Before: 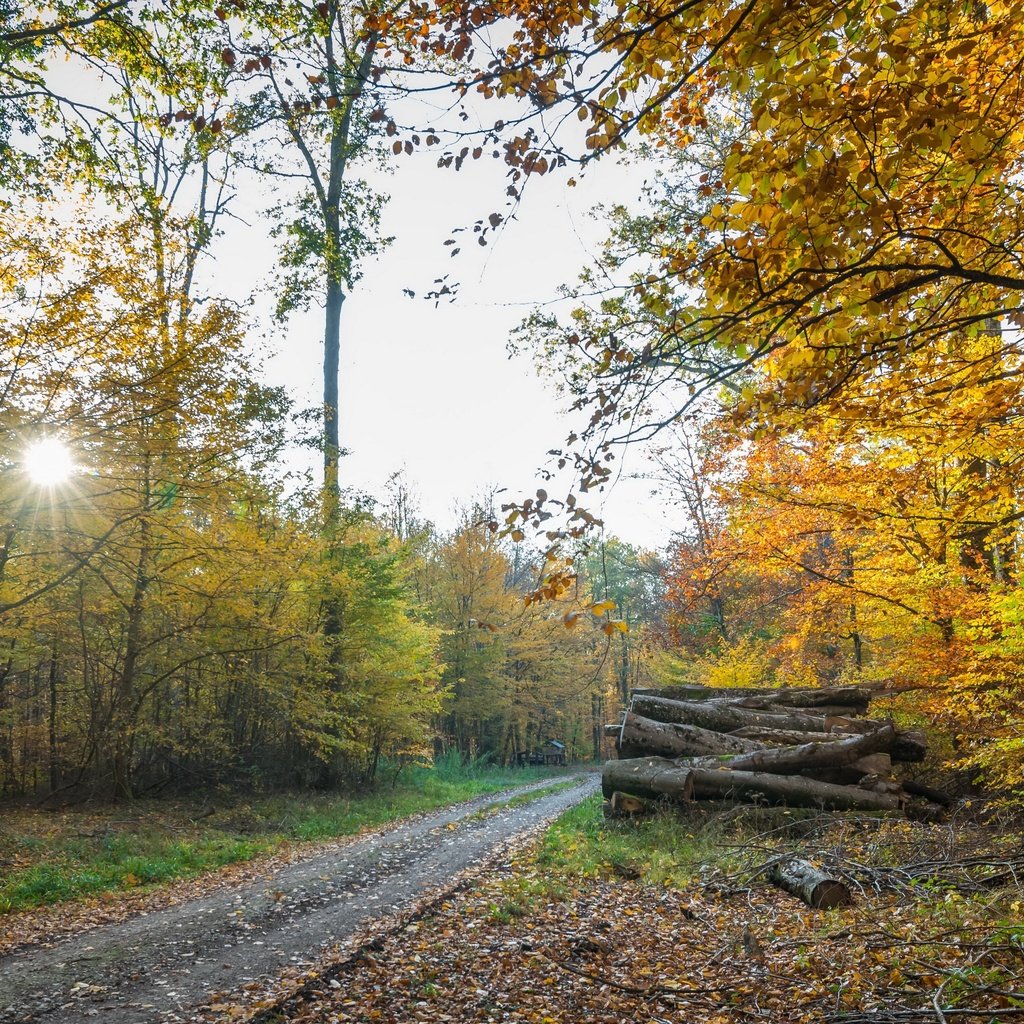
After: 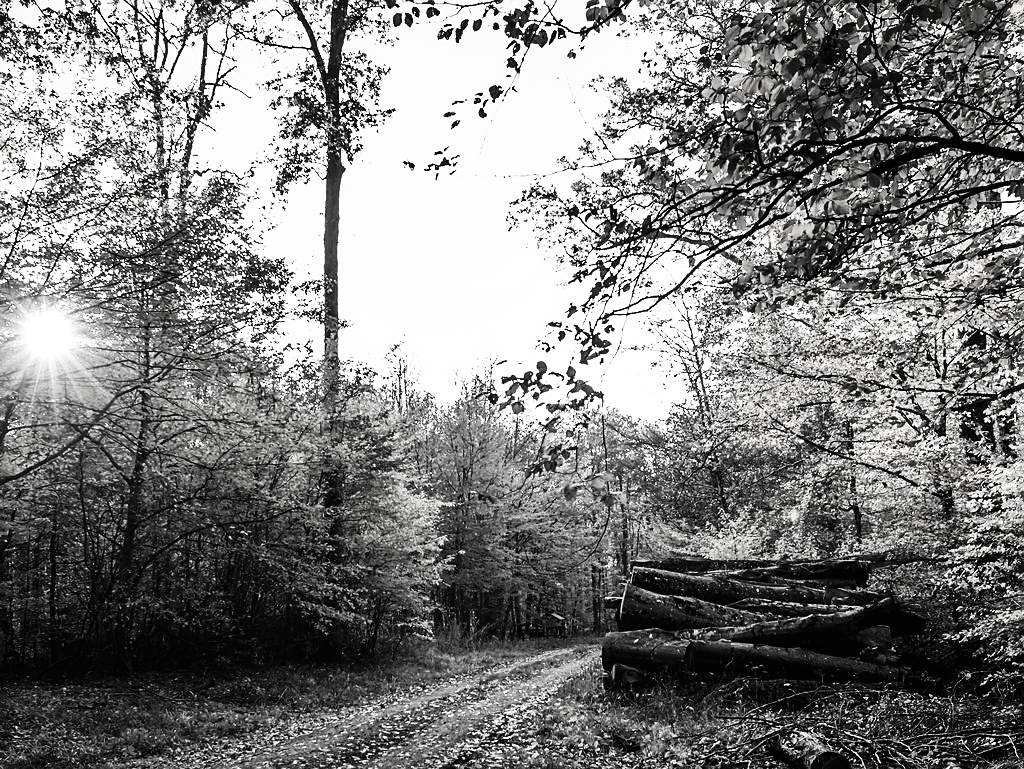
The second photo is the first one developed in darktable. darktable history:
base curve: curves: ch0 [(0, 0) (0.018, 0.026) (0.143, 0.37) (0.33, 0.731) (0.458, 0.853) (0.735, 0.965) (0.905, 0.986) (1, 1)]
contrast brightness saturation: contrast 0.021, brightness -0.999, saturation -0.992
crop and rotate: top 12.573%, bottom 12.326%
local contrast: mode bilateral grid, contrast 99, coarseness 99, detail 91%, midtone range 0.2
sharpen: amount 0.486
levels: levels [0, 0.492, 0.984]
